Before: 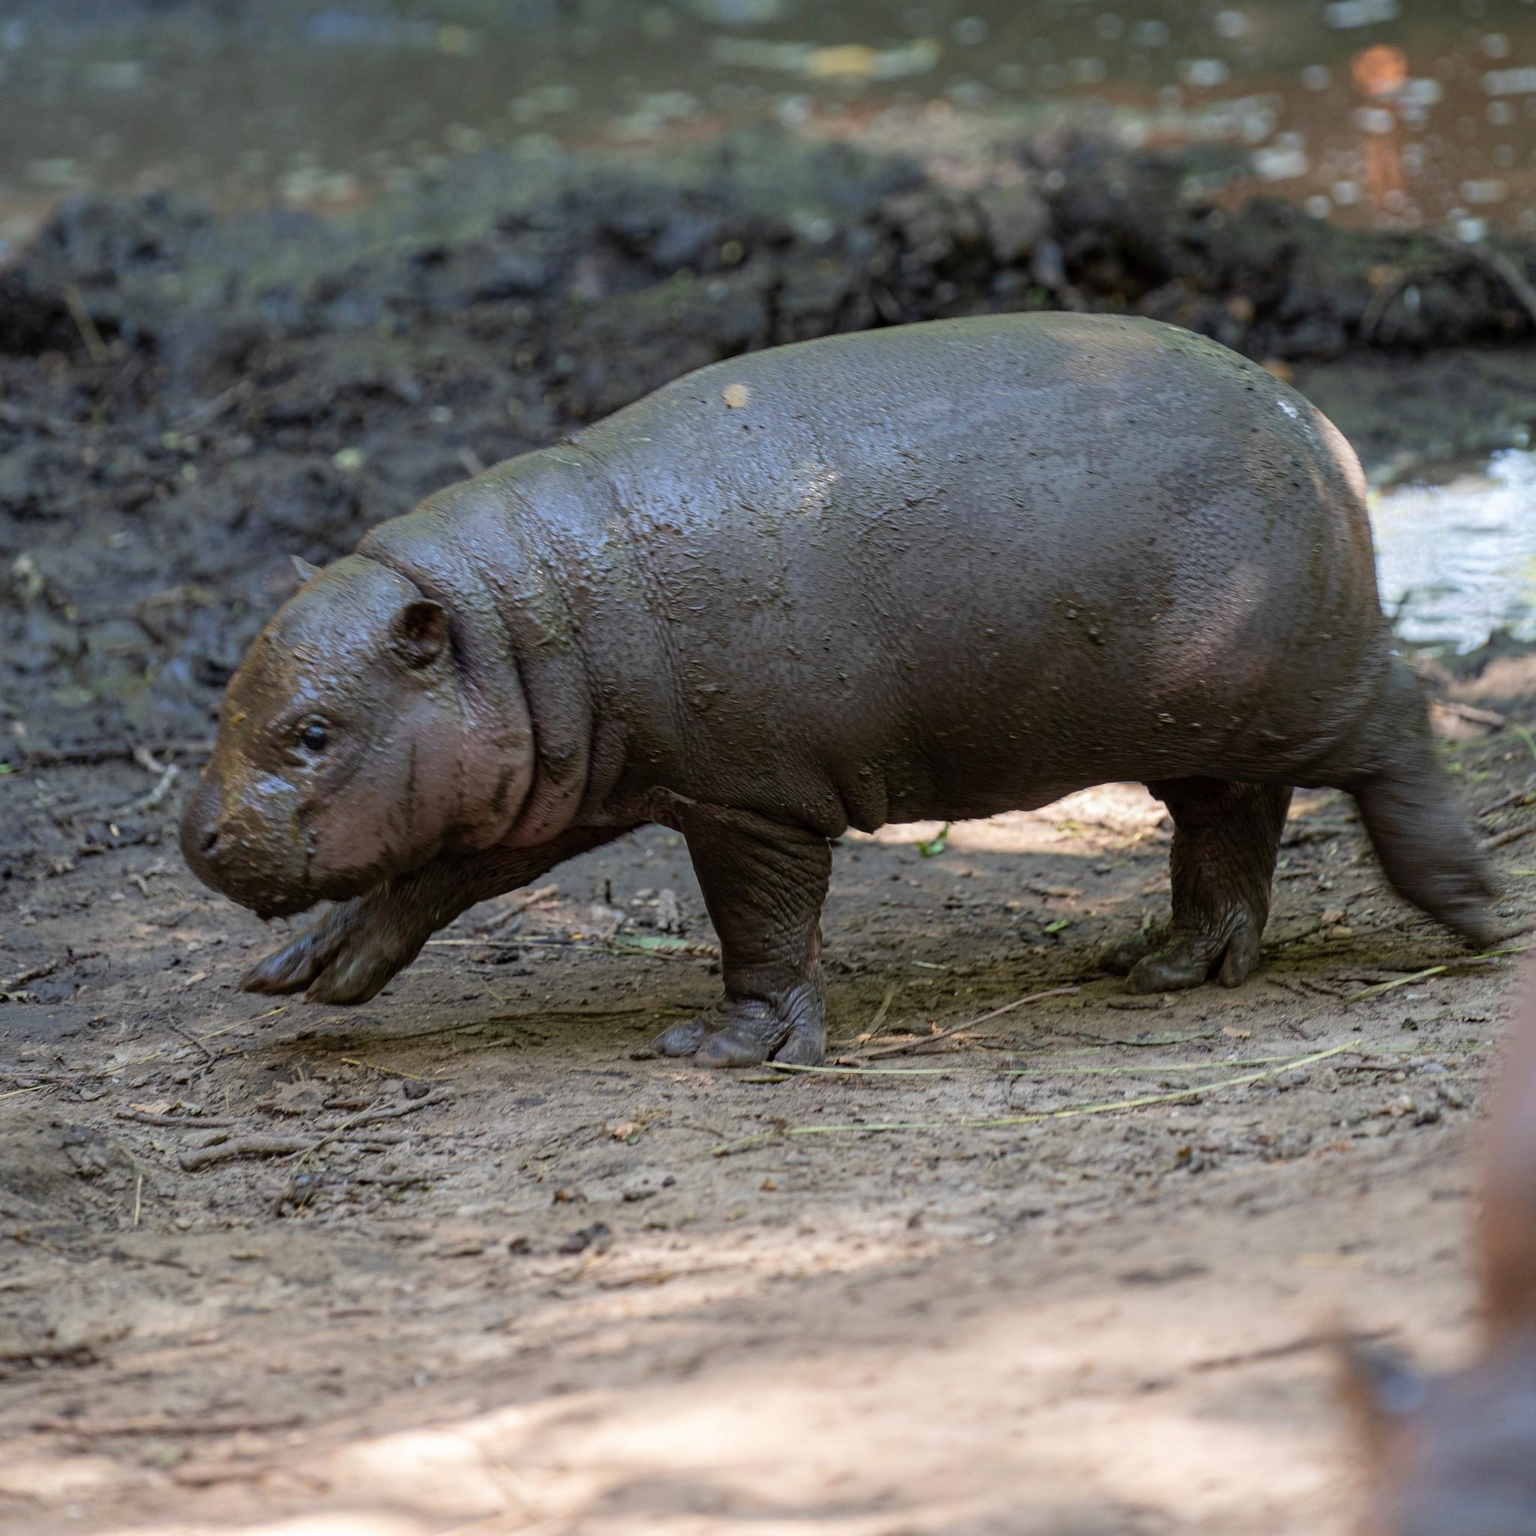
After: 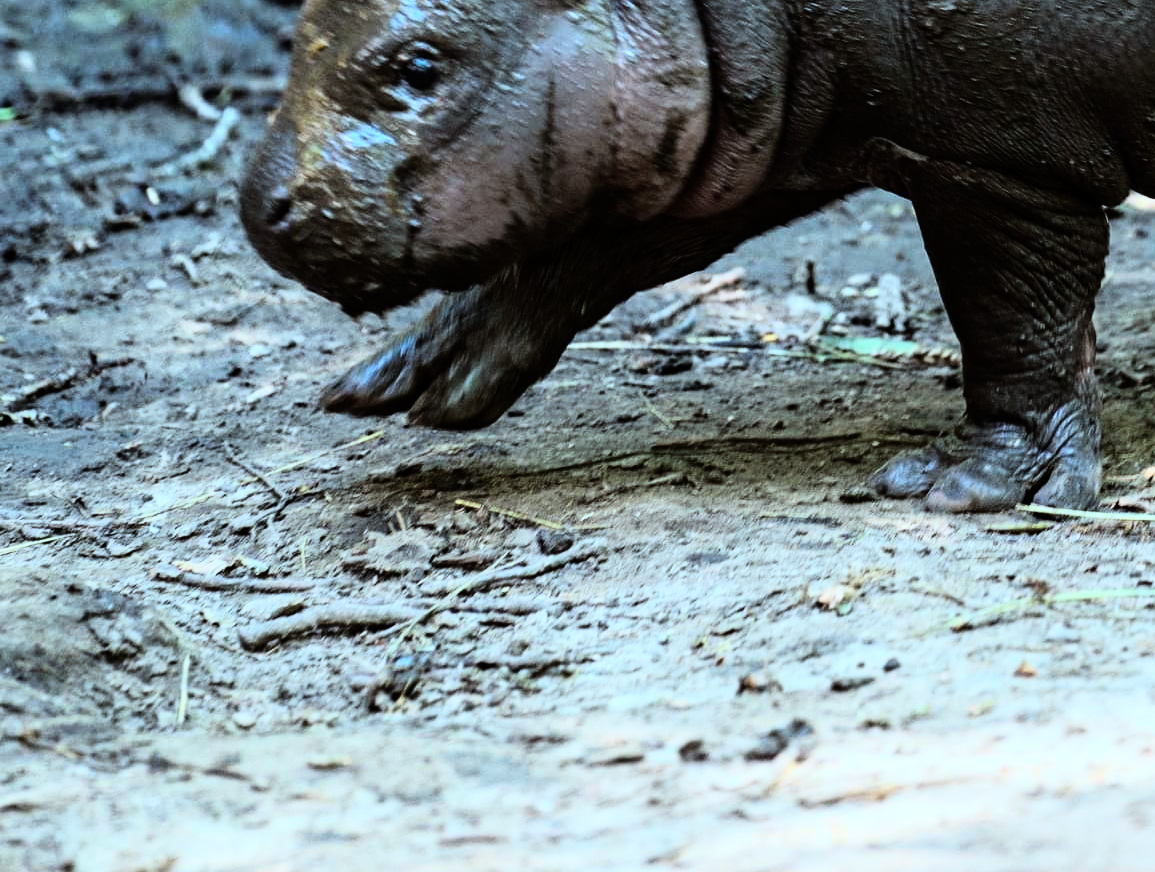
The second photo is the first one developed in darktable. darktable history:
rgb curve: curves: ch0 [(0, 0) (0.21, 0.15) (0.24, 0.21) (0.5, 0.75) (0.75, 0.96) (0.89, 0.99) (1, 1)]; ch1 [(0, 0.02) (0.21, 0.13) (0.25, 0.2) (0.5, 0.67) (0.75, 0.9) (0.89, 0.97) (1, 1)]; ch2 [(0, 0.02) (0.21, 0.13) (0.25, 0.2) (0.5, 0.67) (0.75, 0.9) (0.89, 0.97) (1, 1)], compensate middle gray true
crop: top 44.483%, right 43.593%, bottom 12.892%
color correction: highlights a* -11.71, highlights b* -15.58
